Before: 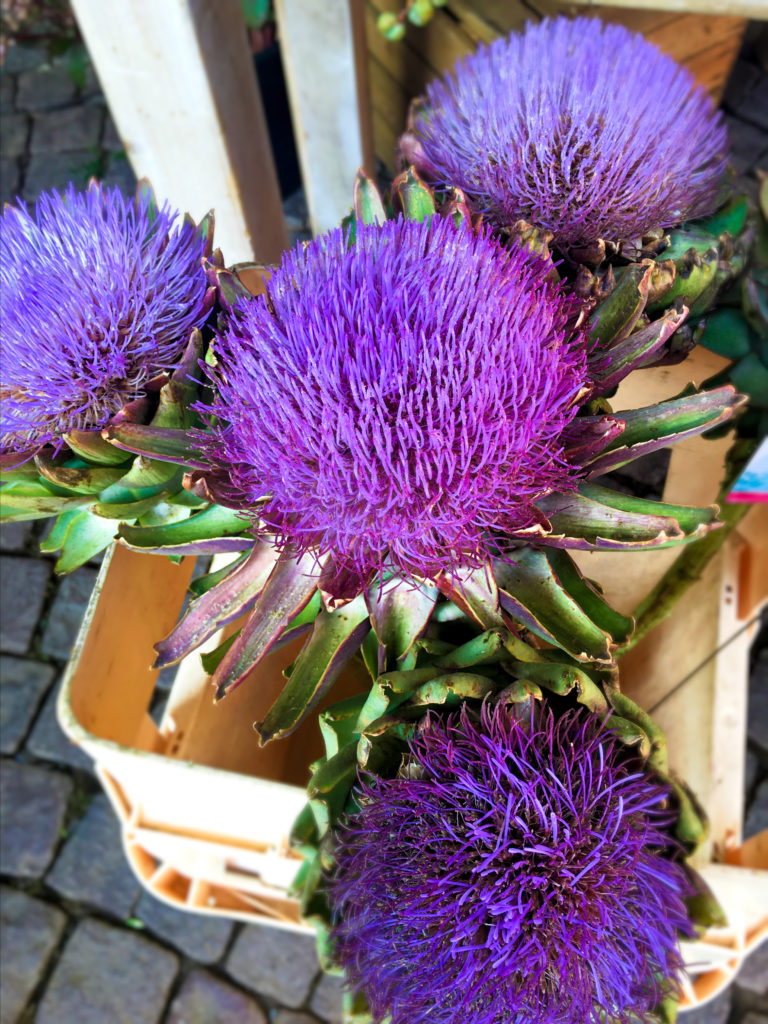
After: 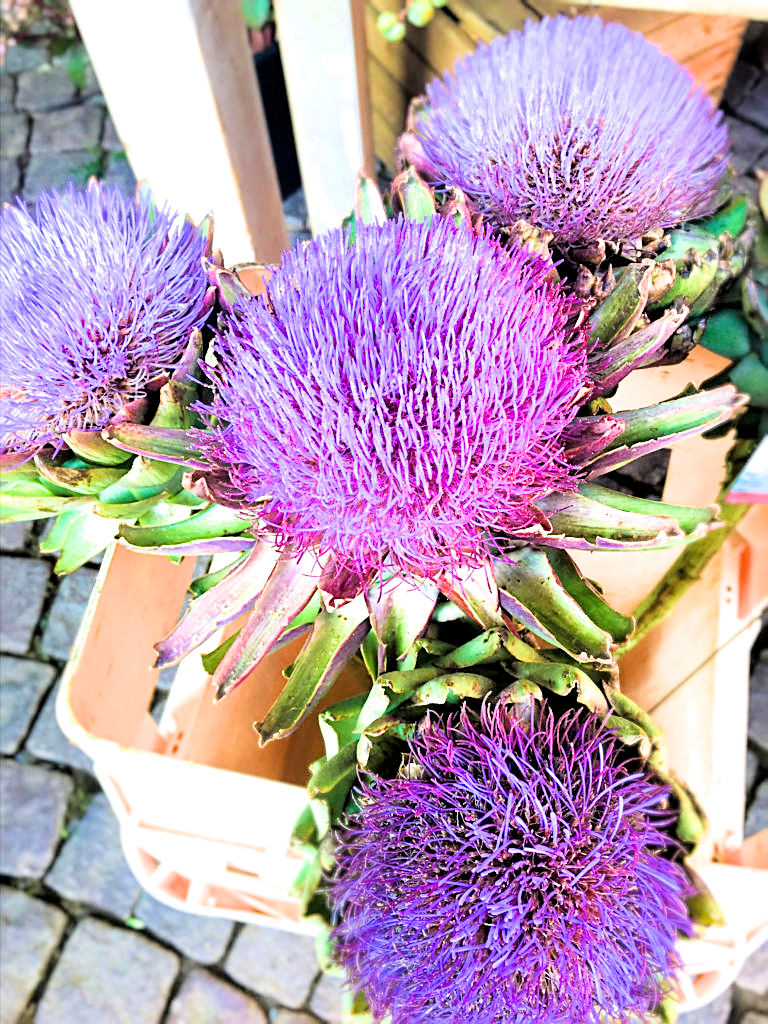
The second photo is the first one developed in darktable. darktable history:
filmic rgb: black relative exposure -5 EV, hardness 2.88, contrast 1.2
exposure: black level correction 0, exposure 2.138 EV, compensate exposure bias true, compensate highlight preservation false
sharpen: amount 0.55
